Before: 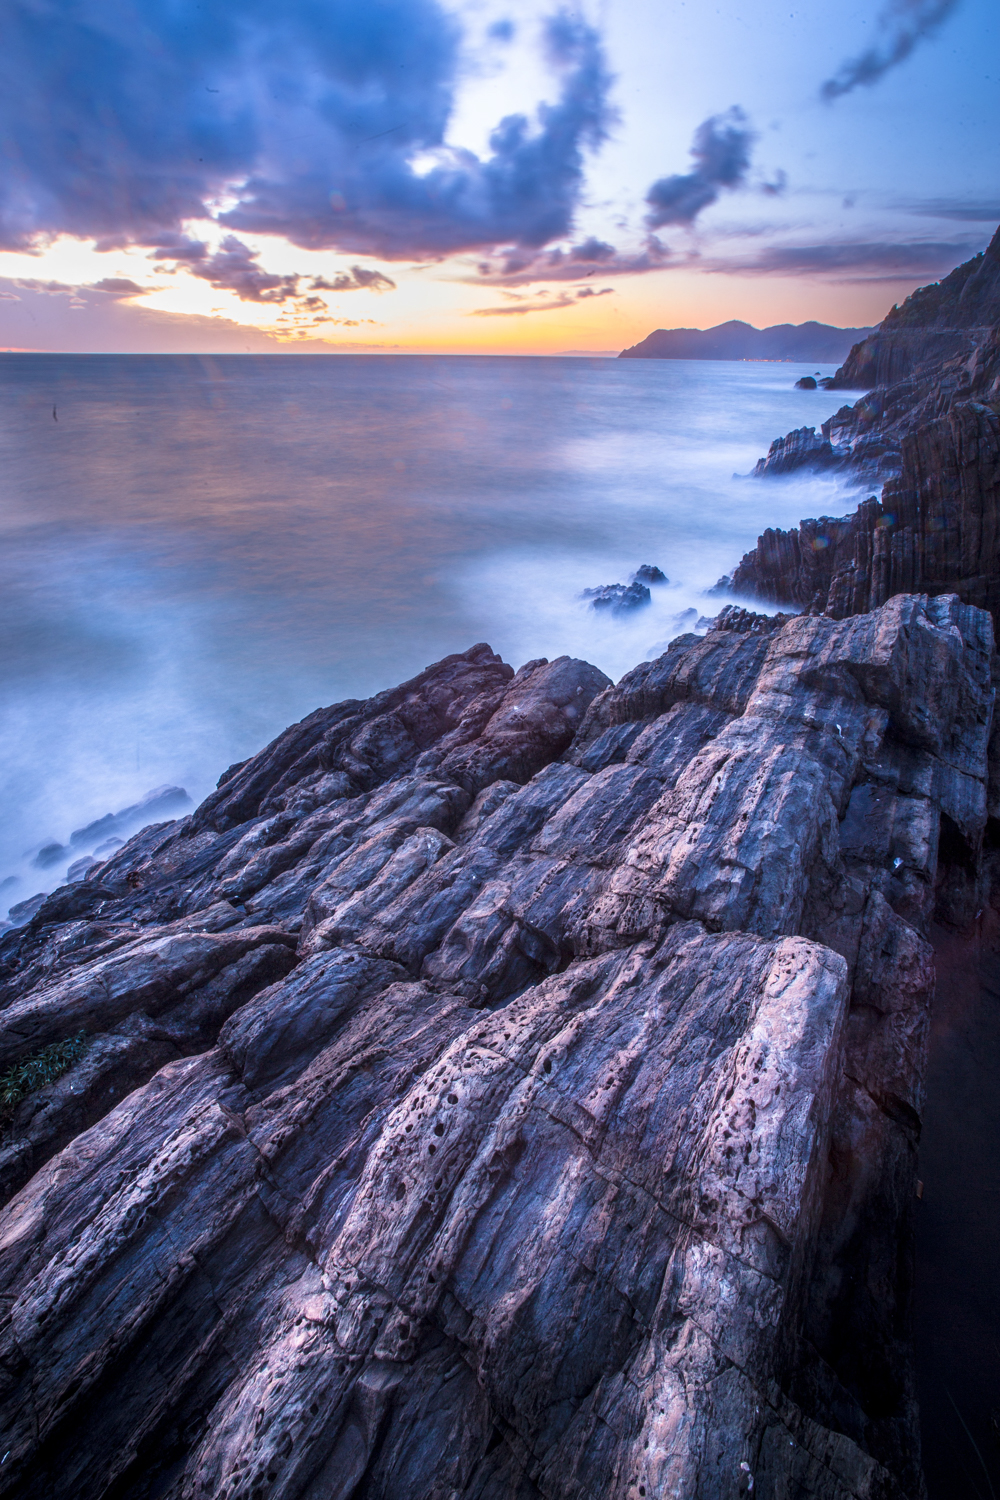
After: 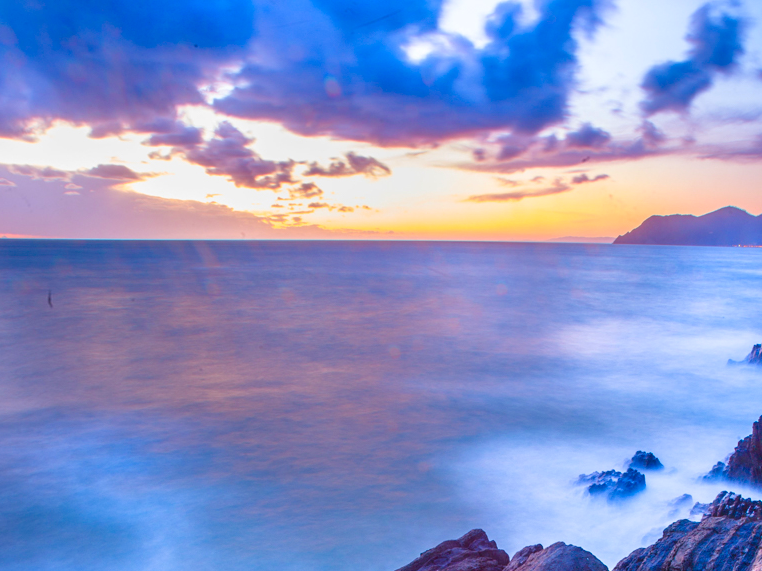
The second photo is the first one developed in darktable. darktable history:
color balance rgb: linear chroma grading › global chroma 18.9%, perceptual saturation grading › global saturation 20%, perceptual saturation grading › highlights -25%, perceptual saturation grading › shadows 50%, global vibrance 18.93%
crop: left 0.579%, top 7.627%, right 23.167%, bottom 54.275%
